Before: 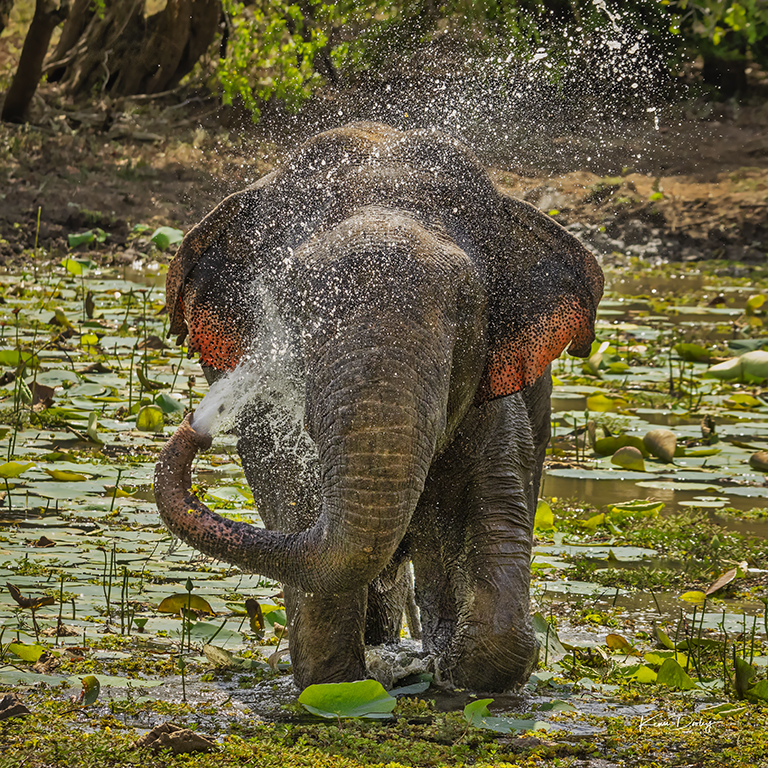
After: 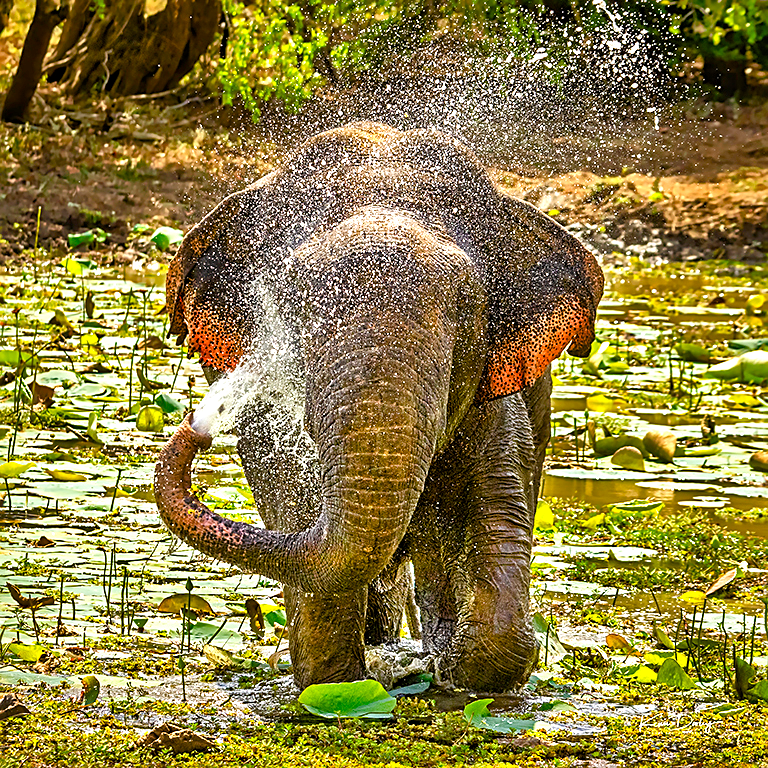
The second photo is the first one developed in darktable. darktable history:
exposure: black level correction 0.001, exposure 0.5 EV, compensate exposure bias true, compensate highlight preservation false
sharpen: amount 0.478
color balance rgb: linear chroma grading › shadows -2.2%, linear chroma grading › highlights -15%, linear chroma grading › global chroma -10%, linear chroma grading › mid-tones -10%, perceptual saturation grading › global saturation 45%, perceptual saturation grading › highlights -50%, perceptual saturation grading › shadows 30%, perceptual brilliance grading › global brilliance 18%, global vibrance 45%
